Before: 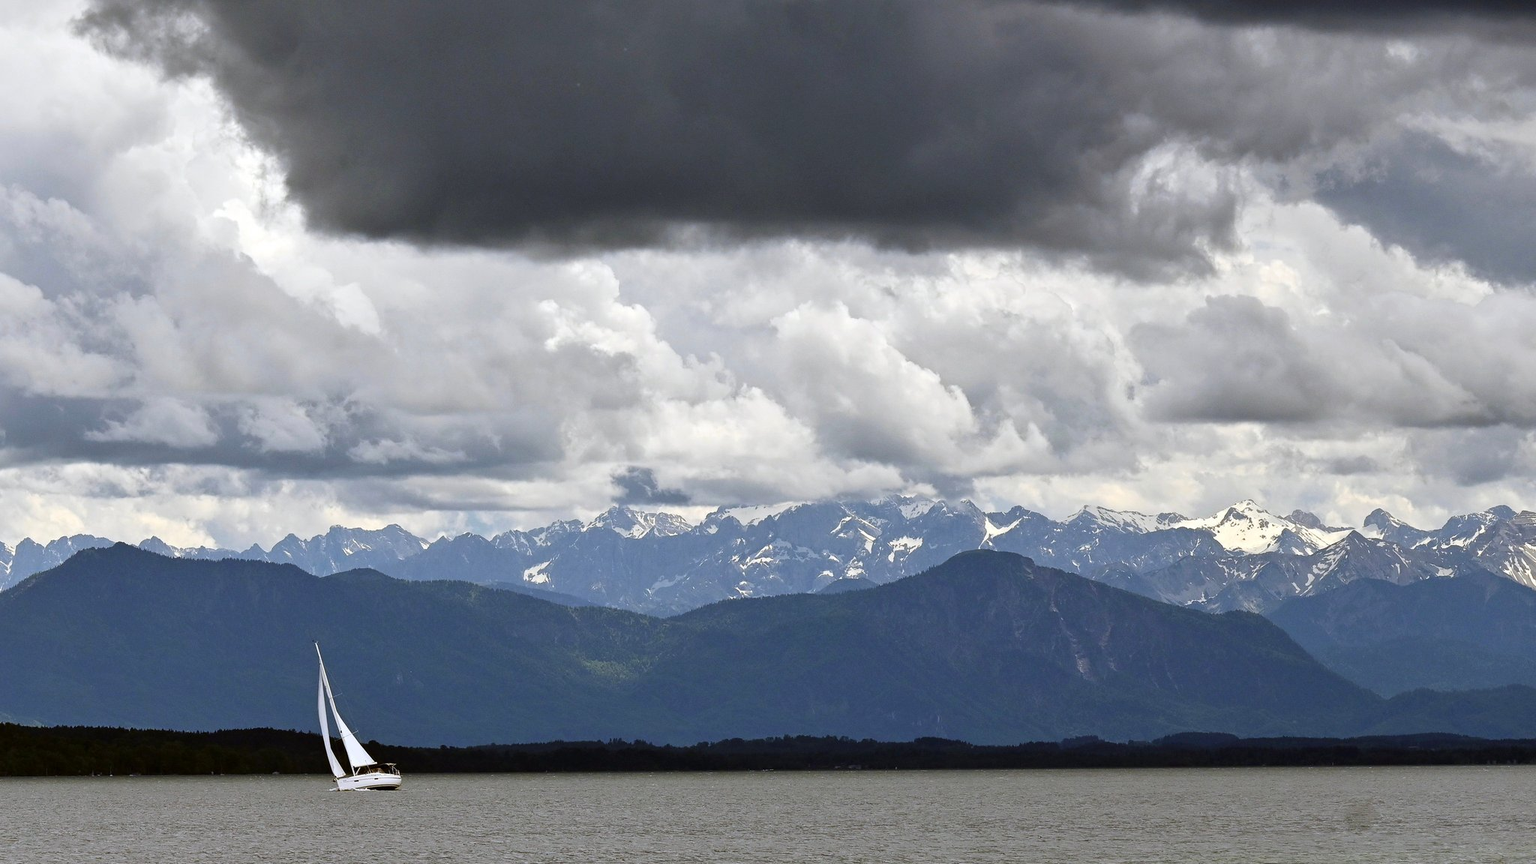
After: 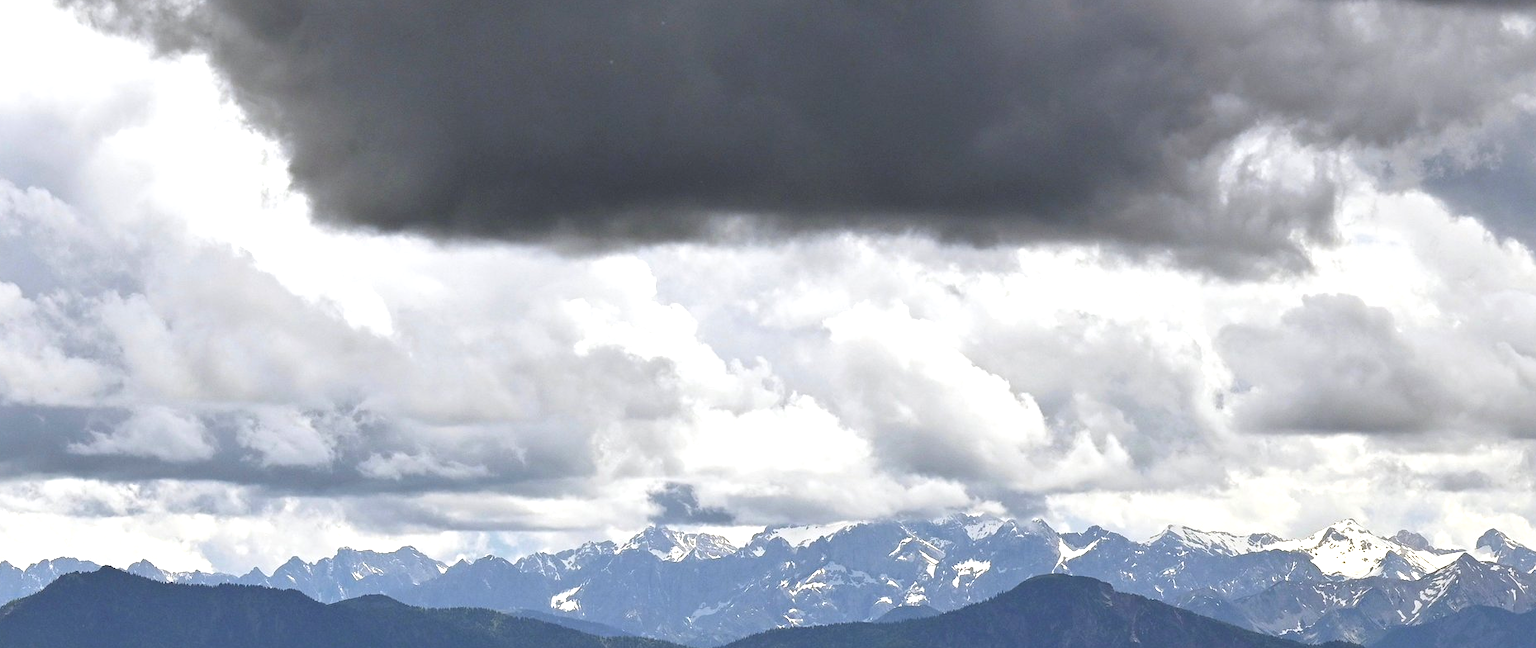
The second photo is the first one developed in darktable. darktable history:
crop: left 1.555%, top 3.379%, right 7.611%, bottom 28.458%
exposure: black level correction 0.001, exposure 0.498 EV, compensate exposure bias true, compensate highlight preservation false
